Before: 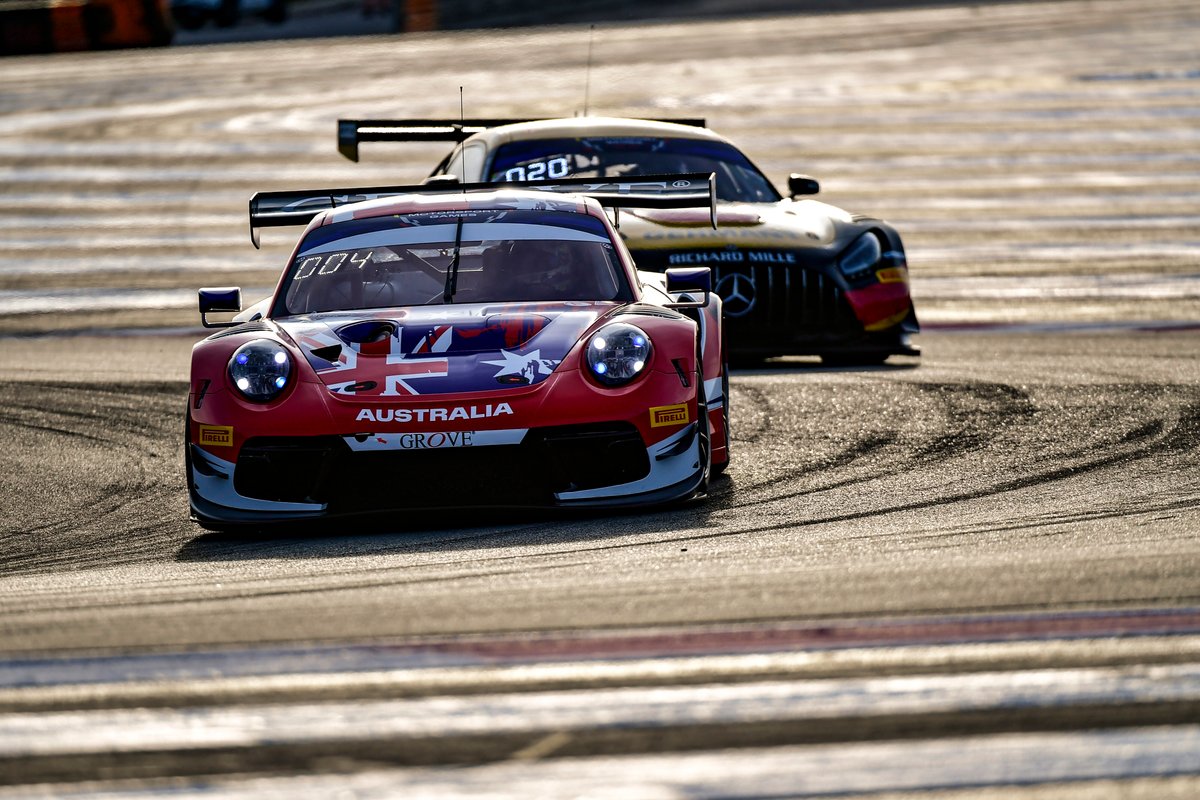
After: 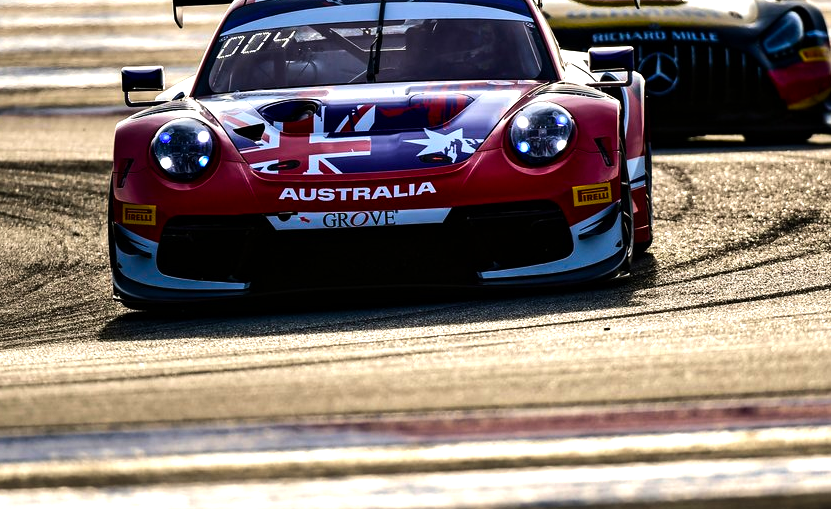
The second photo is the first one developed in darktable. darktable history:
crop: left 6.488%, top 27.668%, right 24.183%, bottom 8.656%
tone equalizer: -8 EV -0.75 EV, -7 EV -0.7 EV, -6 EV -0.6 EV, -5 EV -0.4 EV, -3 EV 0.4 EV, -2 EV 0.6 EV, -1 EV 0.7 EV, +0 EV 0.75 EV, edges refinement/feathering 500, mask exposure compensation -1.57 EV, preserve details no
color balance rgb: perceptual saturation grading › global saturation 20%, global vibrance 20%
